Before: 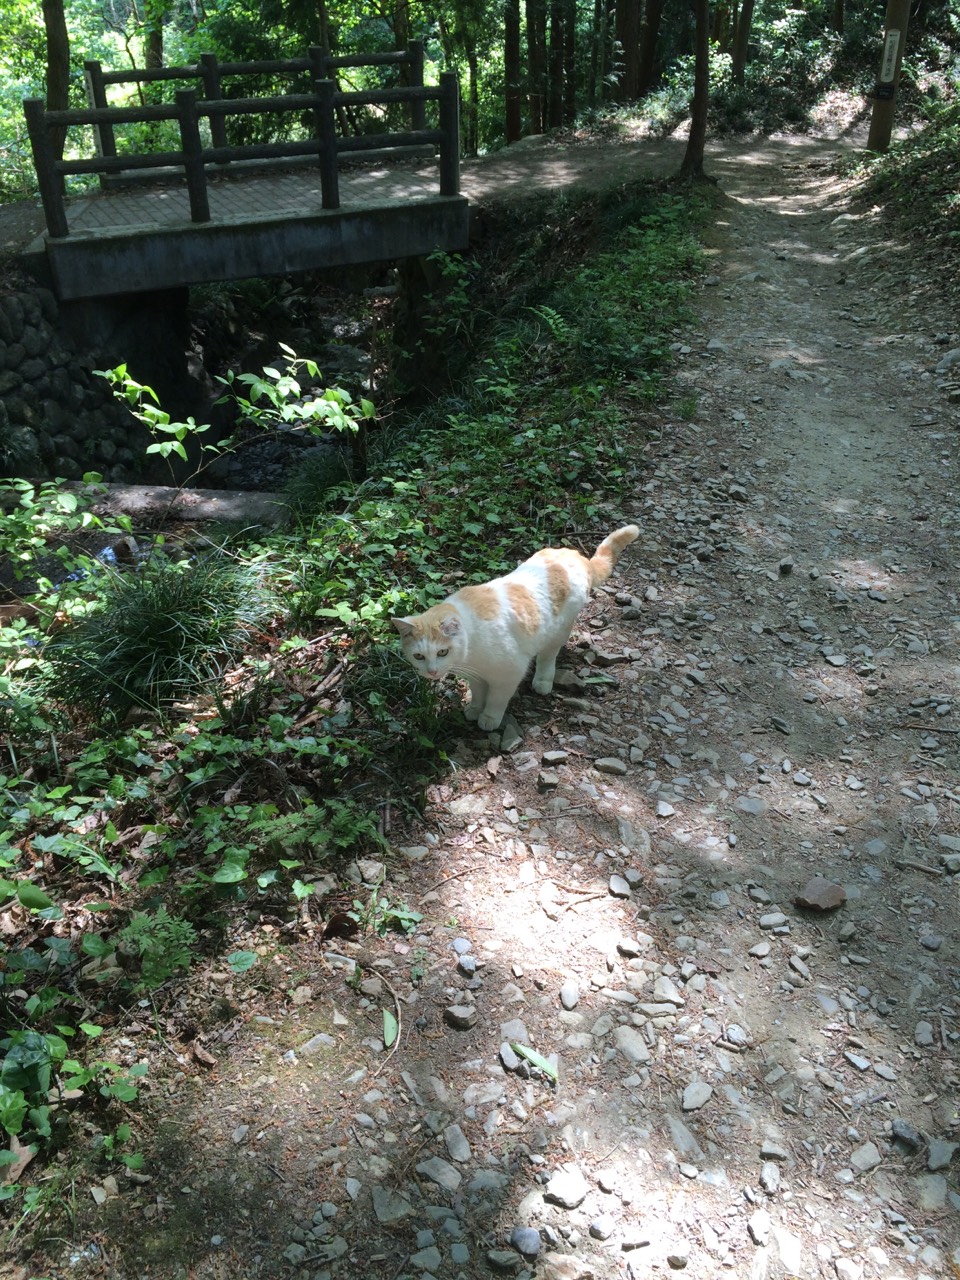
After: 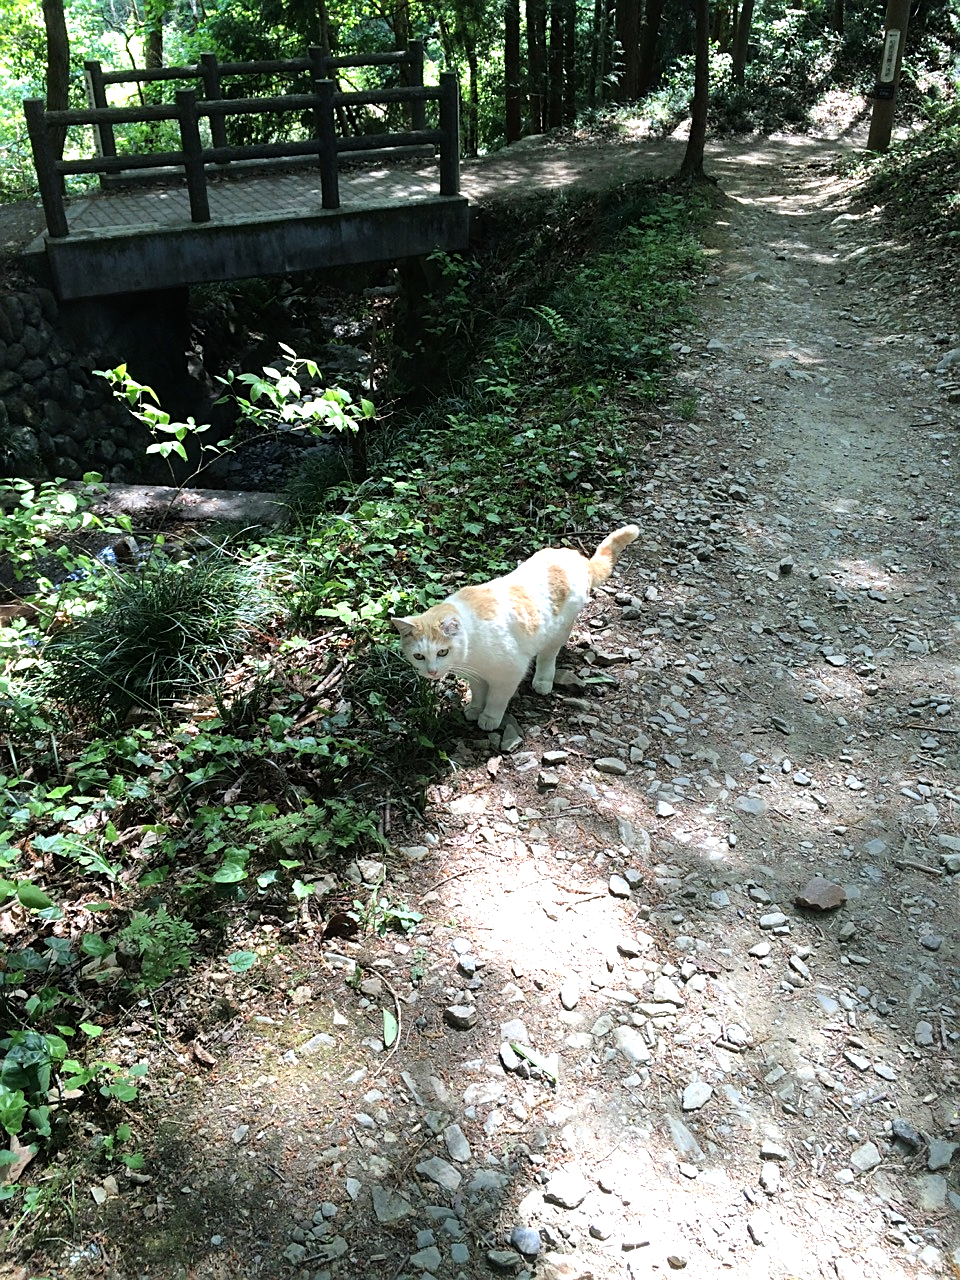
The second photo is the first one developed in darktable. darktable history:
sharpen: on, module defaults
tone equalizer: -8 EV -0.729 EV, -7 EV -0.721 EV, -6 EV -0.626 EV, -5 EV -0.417 EV, -3 EV 0.376 EV, -2 EV 0.6 EV, -1 EV 0.699 EV, +0 EV 0.726 EV
